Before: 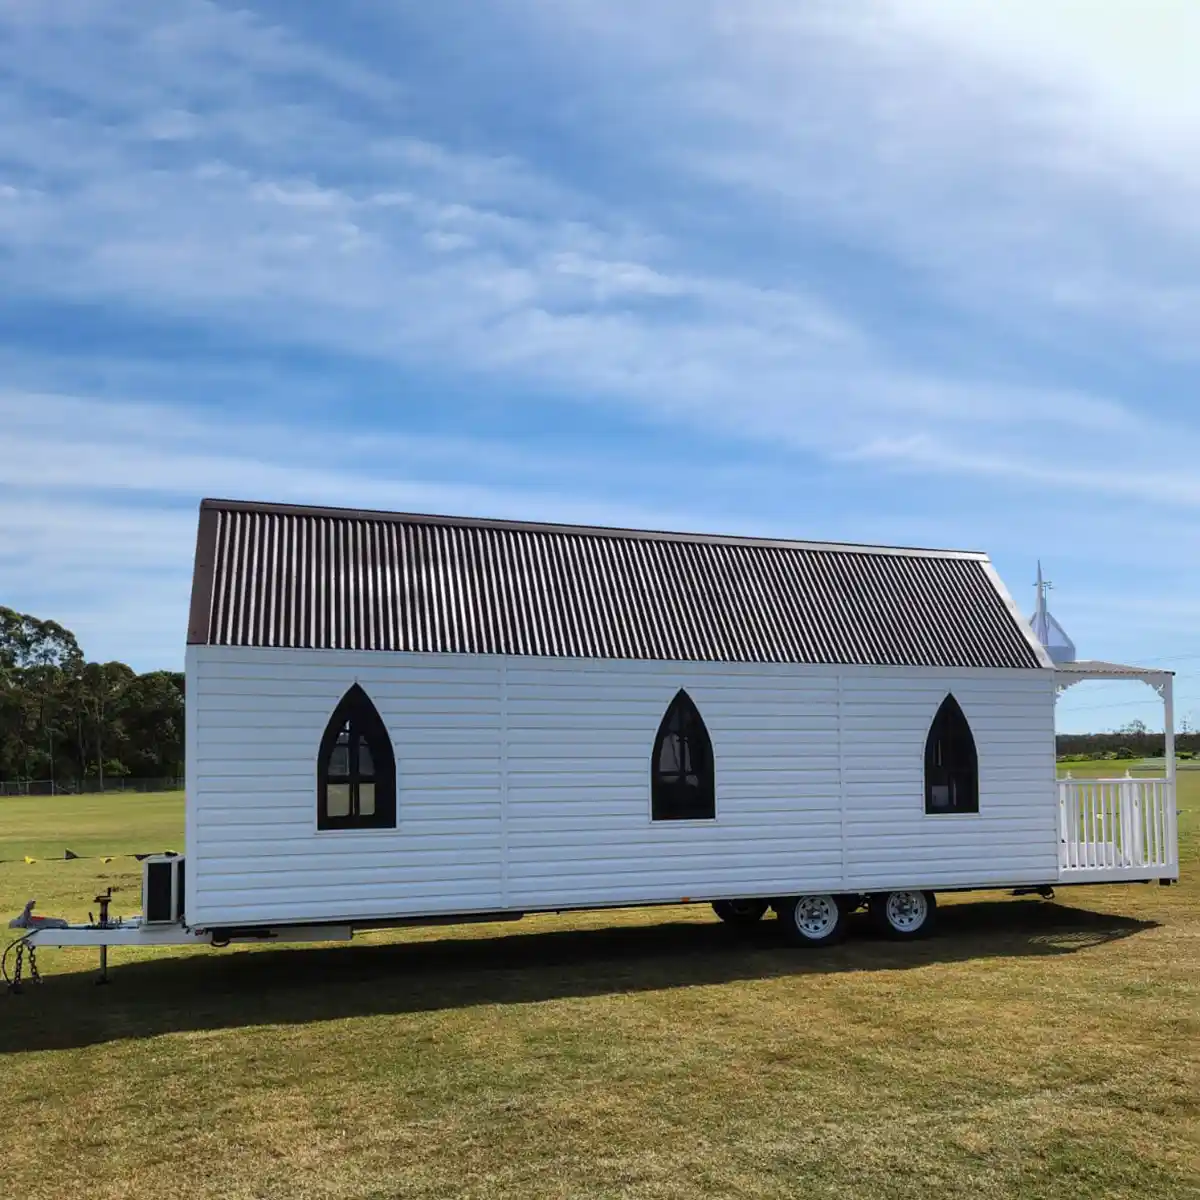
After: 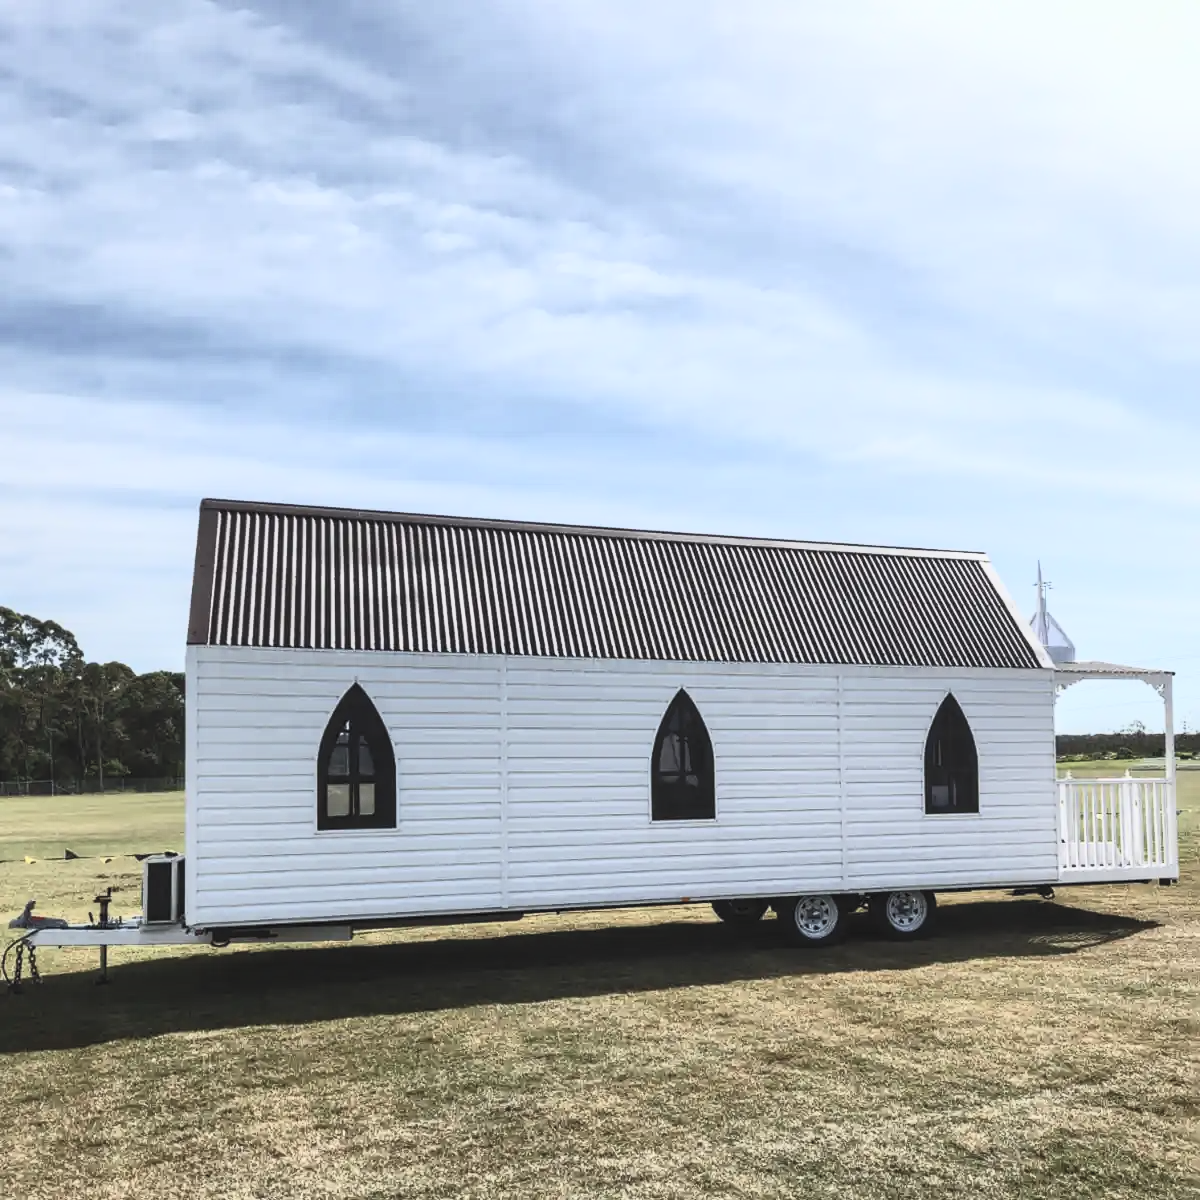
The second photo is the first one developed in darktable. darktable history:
contrast brightness saturation: contrast 0.57, brightness 0.57, saturation -0.34
local contrast: detail 110%
exposure: exposure -0.36 EV, compensate highlight preservation false
